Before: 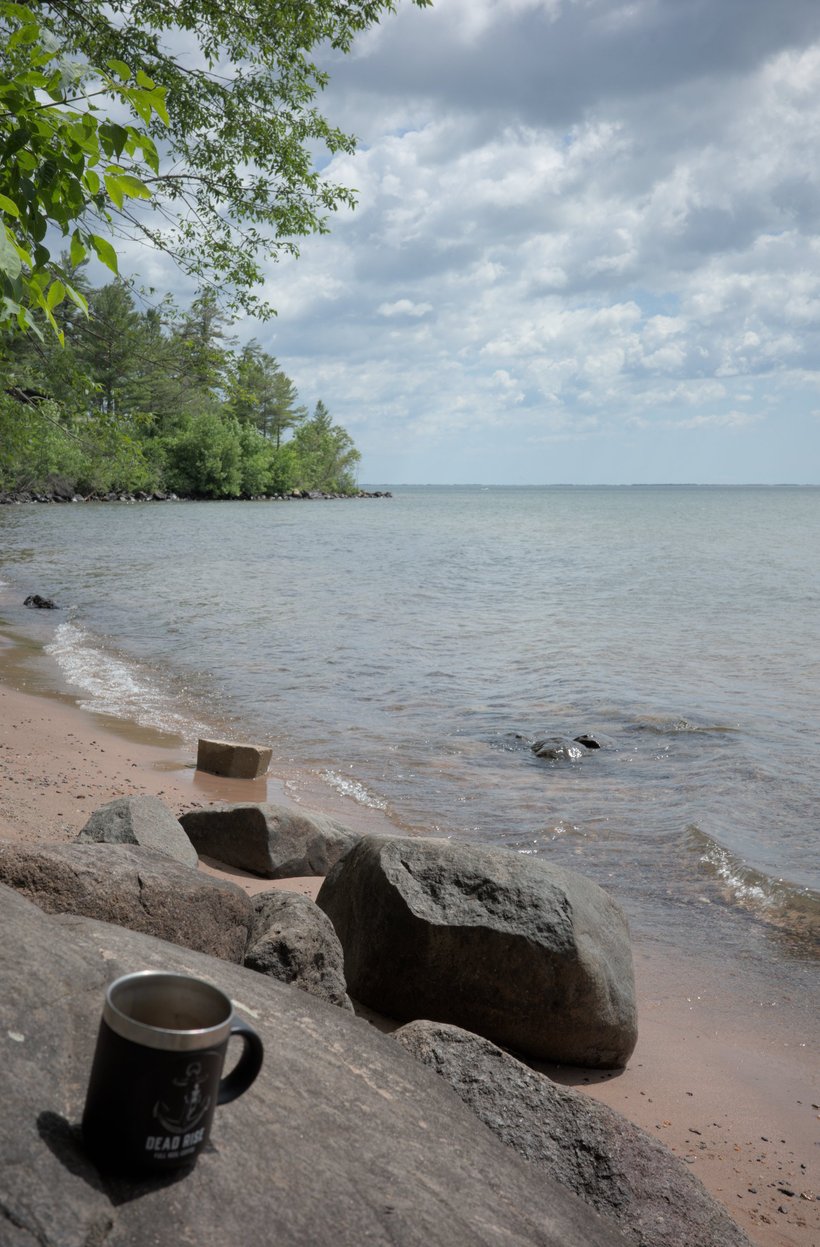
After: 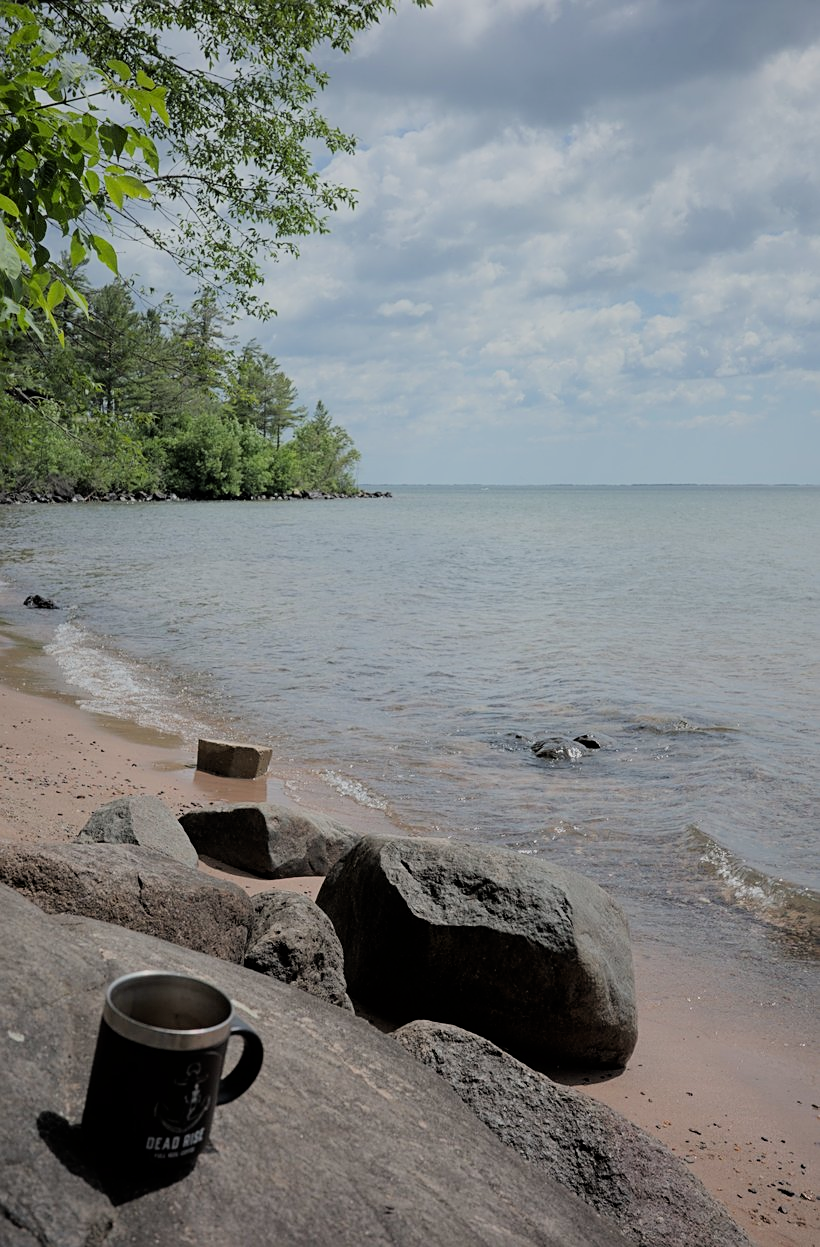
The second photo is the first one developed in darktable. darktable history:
filmic rgb: black relative exposure -6.97 EV, white relative exposure 5.62 EV, threshold 2.94 EV, hardness 2.86, color science v6 (2022), enable highlight reconstruction true
sharpen: on, module defaults
